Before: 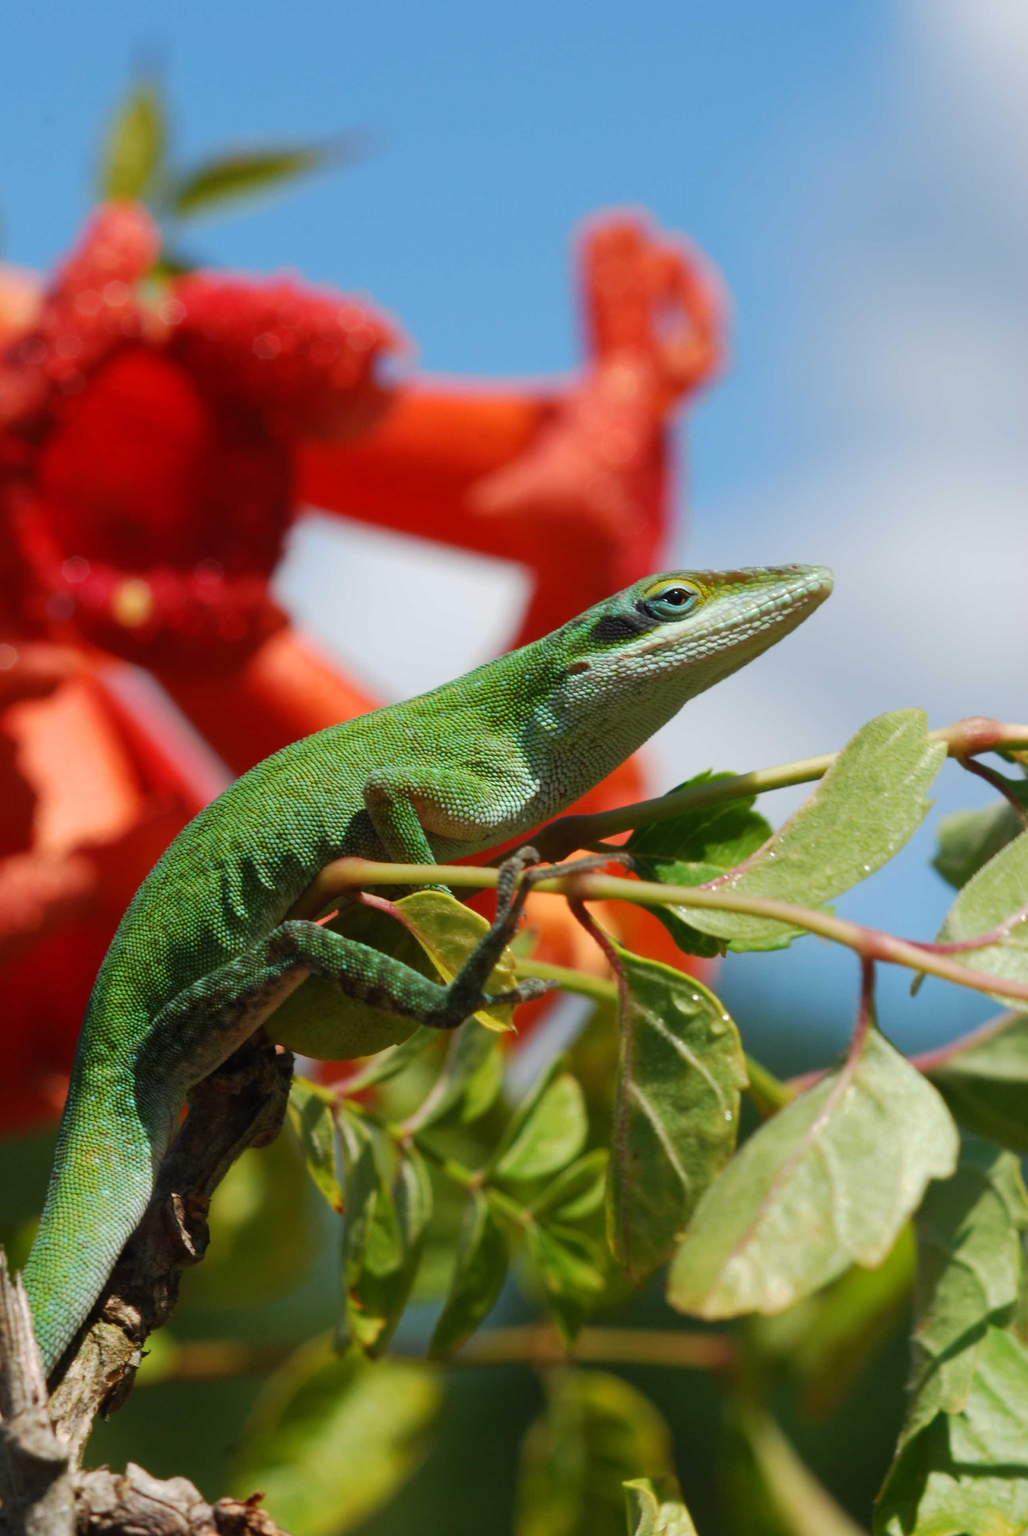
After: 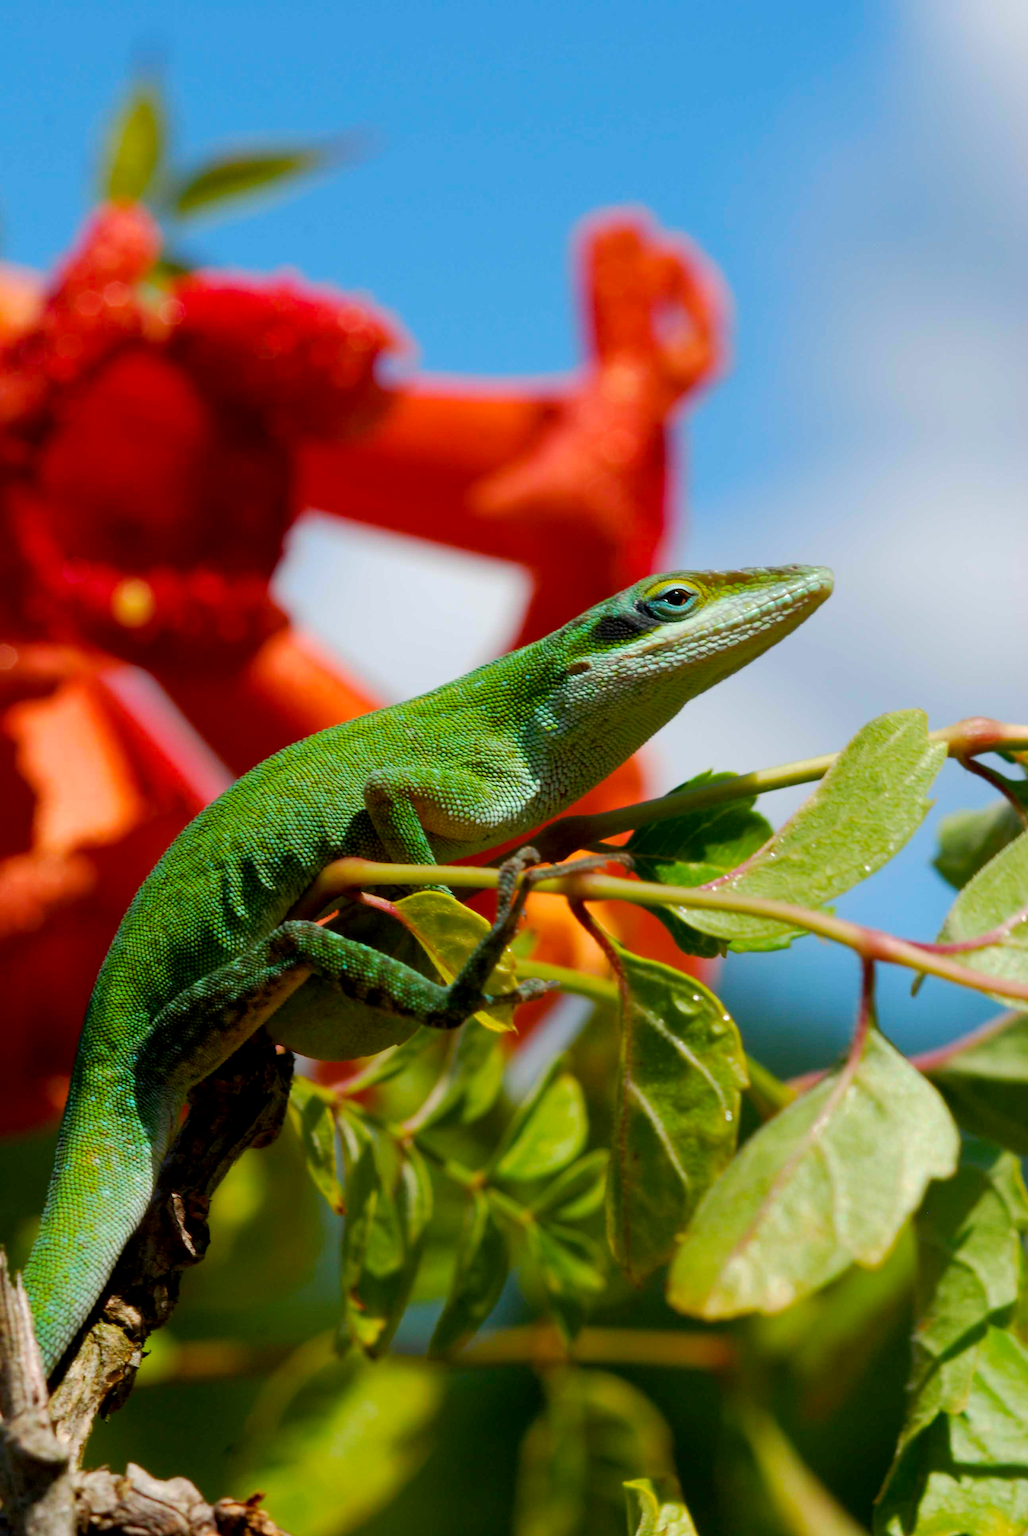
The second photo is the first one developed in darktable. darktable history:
color balance rgb: perceptual saturation grading › global saturation 20%, global vibrance 20%
exposure: black level correction 0.009, exposure 0.014 EV, compensate highlight preservation false
